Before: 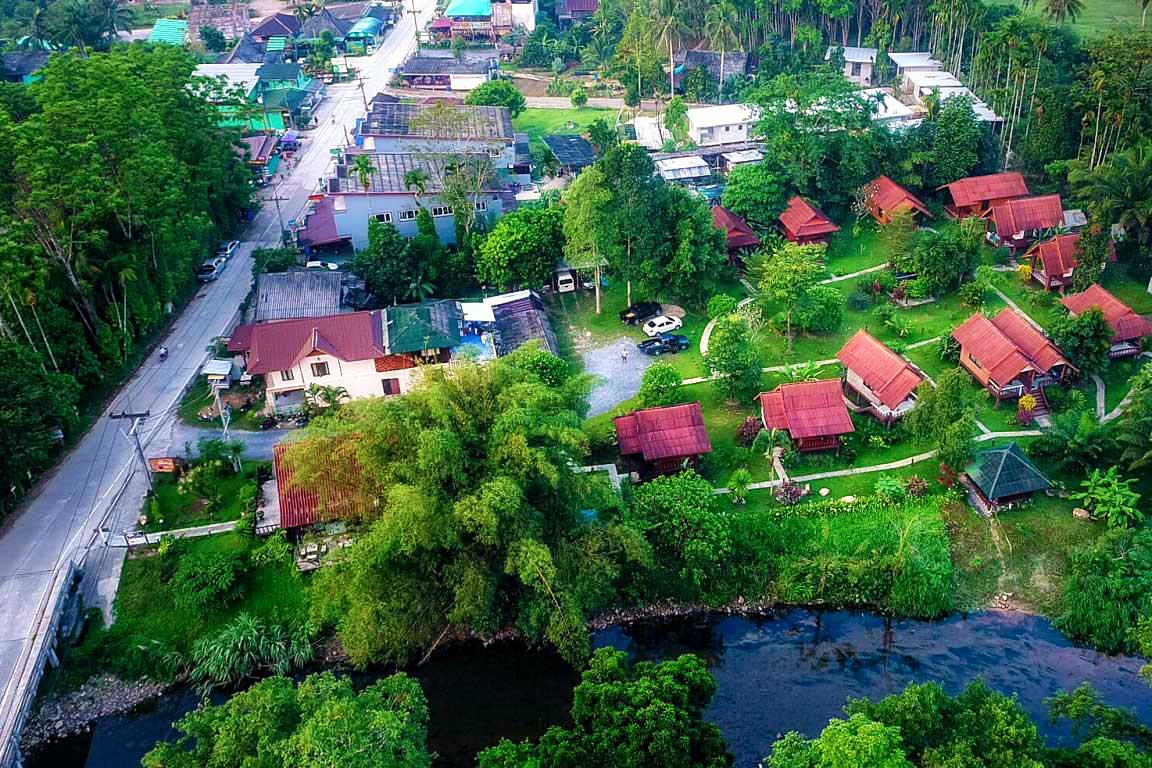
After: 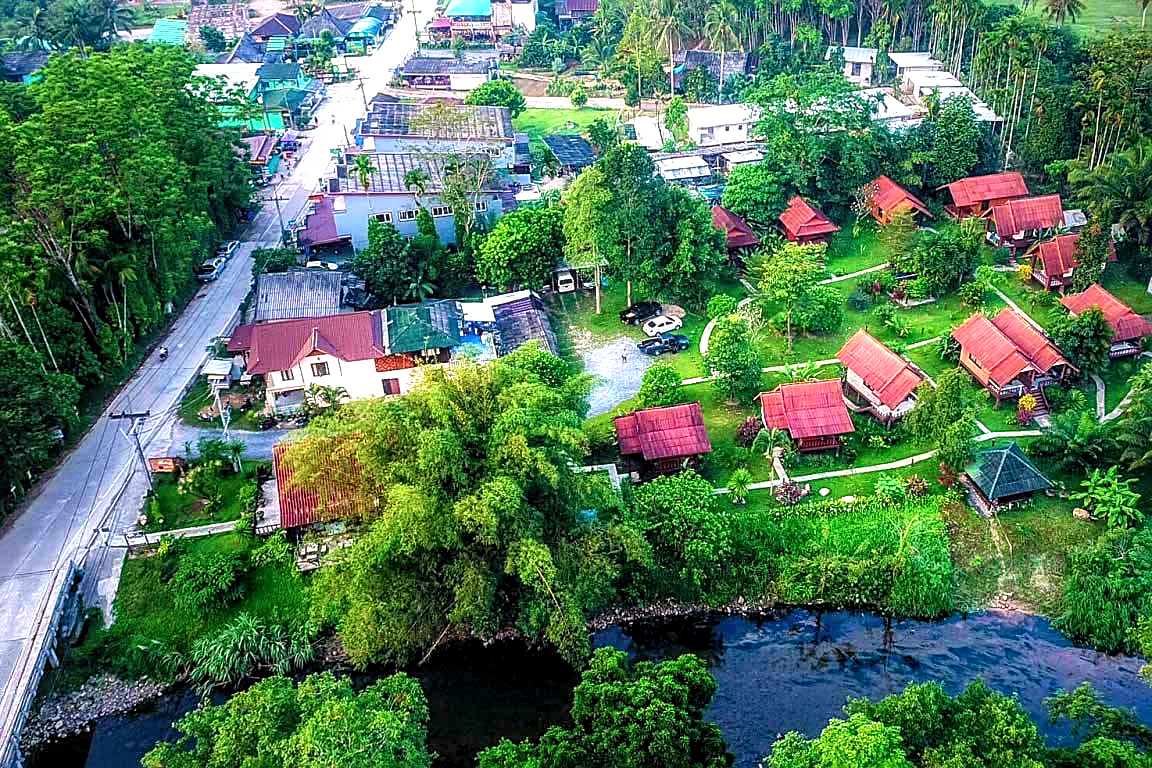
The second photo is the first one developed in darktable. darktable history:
levels: levels [0.016, 0.5, 0.996]
sharpen: on, module defaults
local contrast: on, module defaults
exposure: black level correction 0, exposure 0.5 EV, compensate exposure bias true, compensate highlight preservation false
